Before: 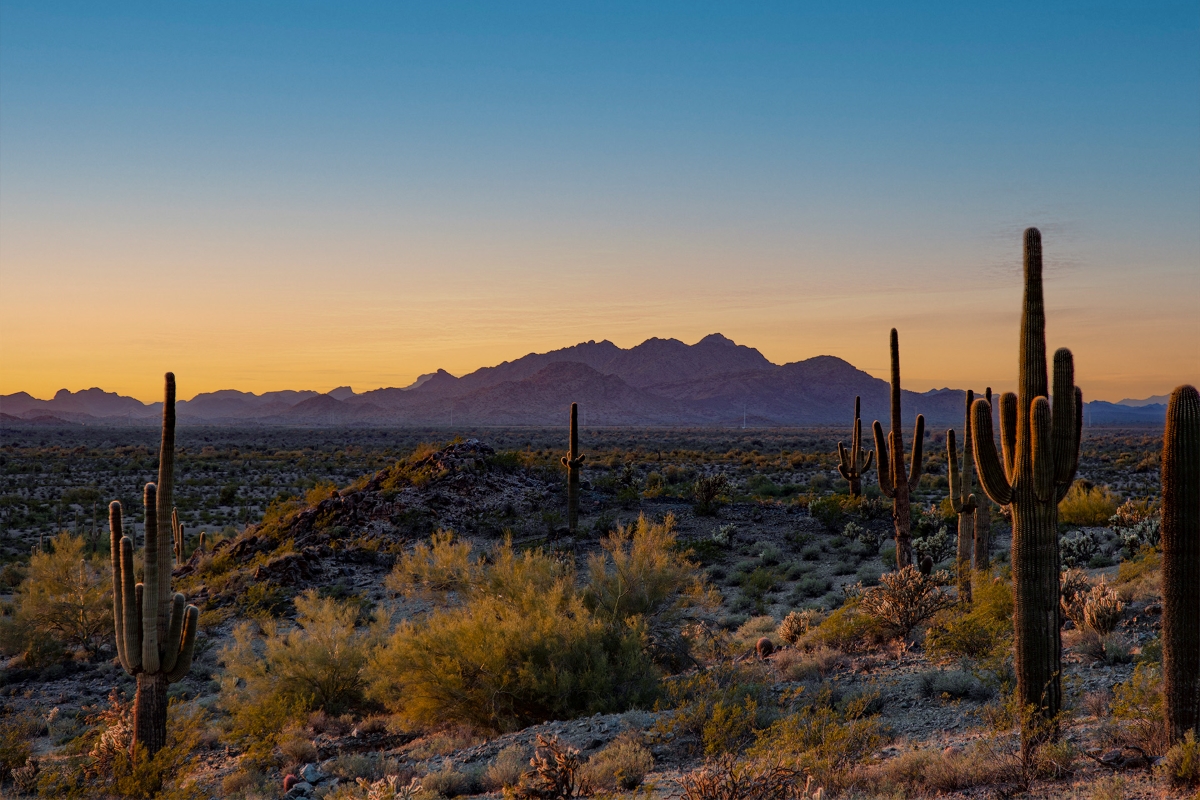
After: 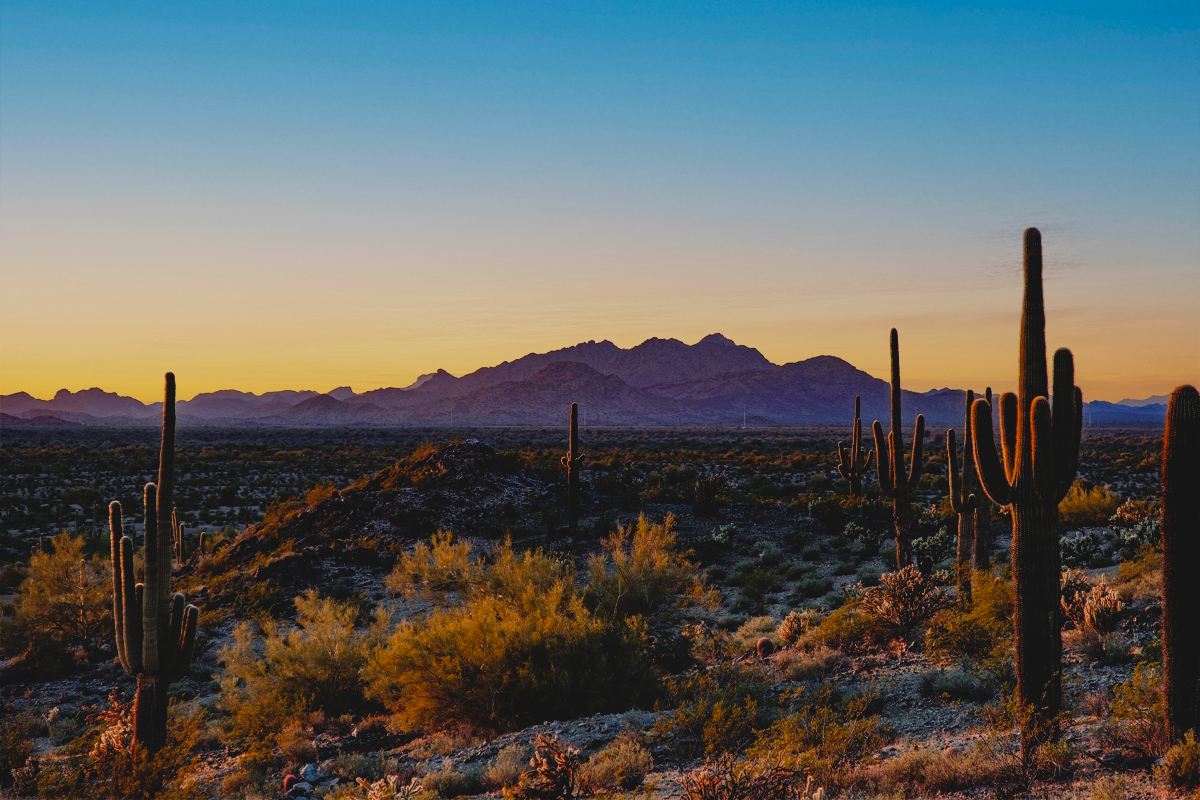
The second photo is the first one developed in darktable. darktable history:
contrast brightness saturation: contrast -0.1, brightness 0.05, saturation 0.08
sigmoid: contrast 1.69, skew -0.23, preserve hue 0%, red attenuation 0.1, red rotation 0.035, green attenuation 0.1, green rotation -0.017, blue attenuation 0.15, blue rotation -0.052, base primaries Rec2020
